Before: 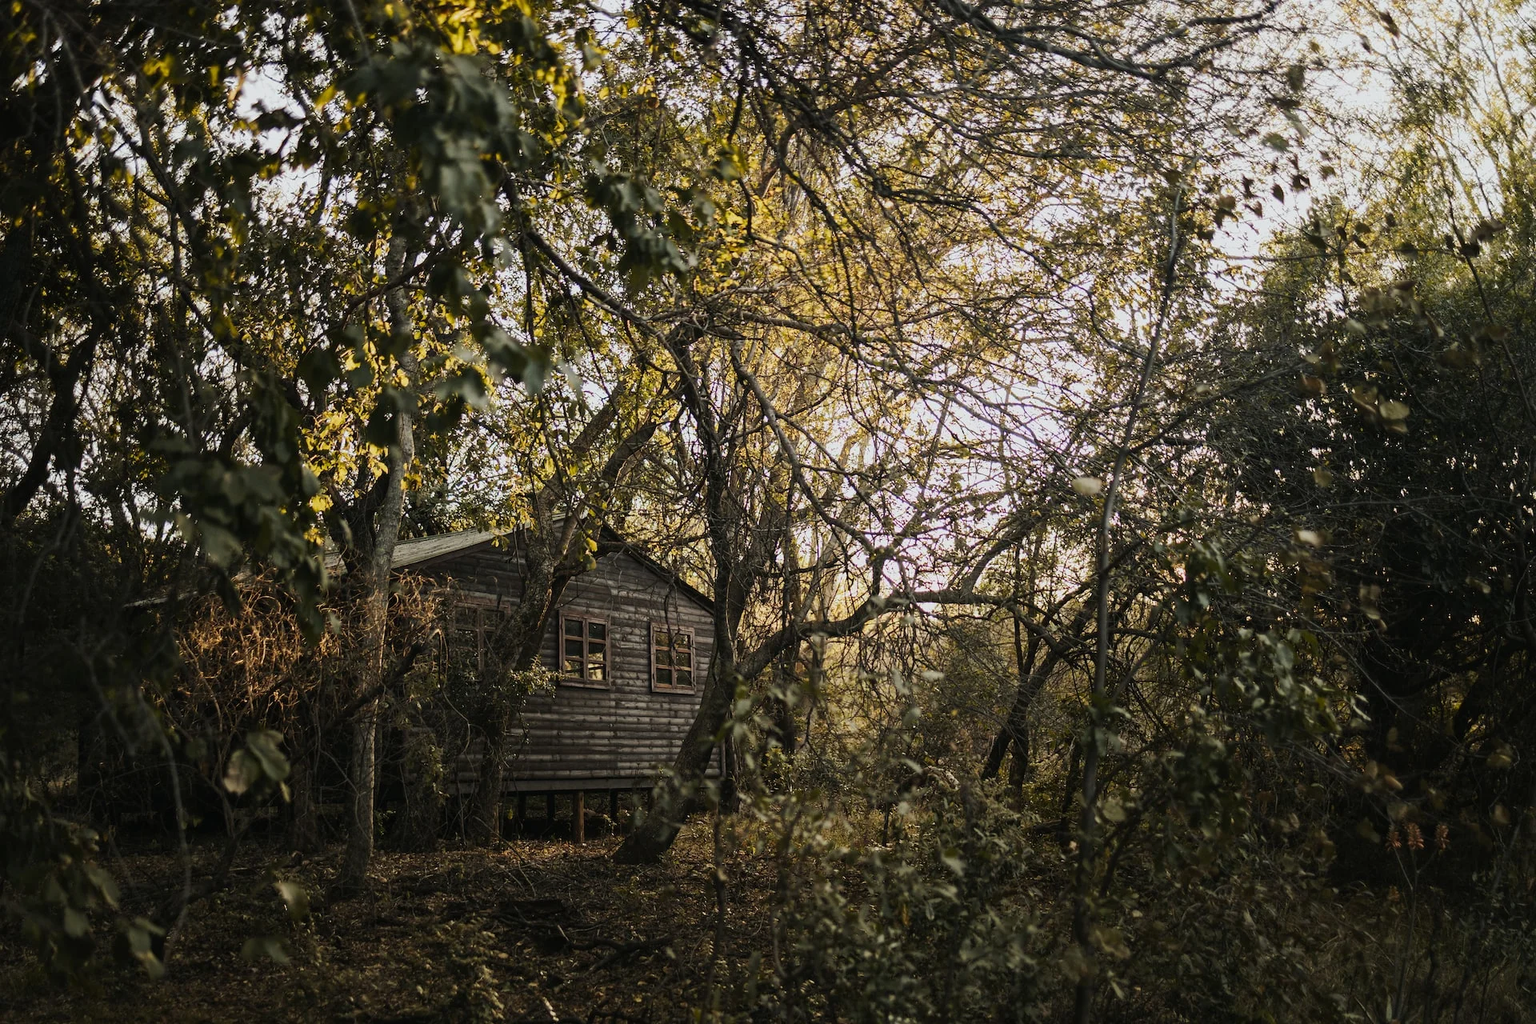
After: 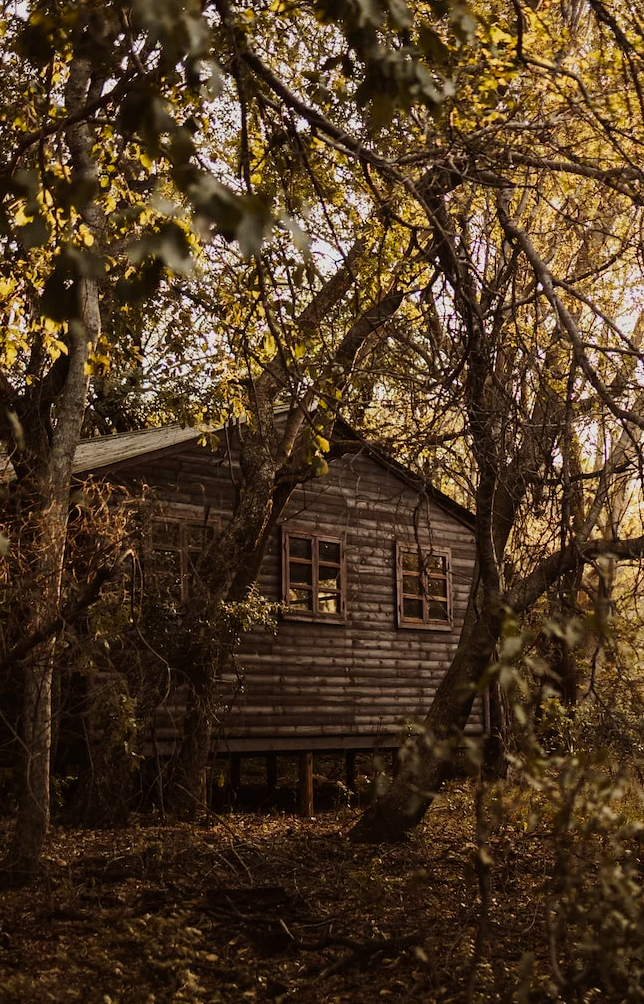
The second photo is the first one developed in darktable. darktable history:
rgb levels: mode RGB, independent channels, levels [[0, 0.5, 1], [0, 0.521, 1], [0, 0.536, 1]]
crop and rotate: left 21.77%, top 18.528%, right 44.676%, bottom 2.997%
